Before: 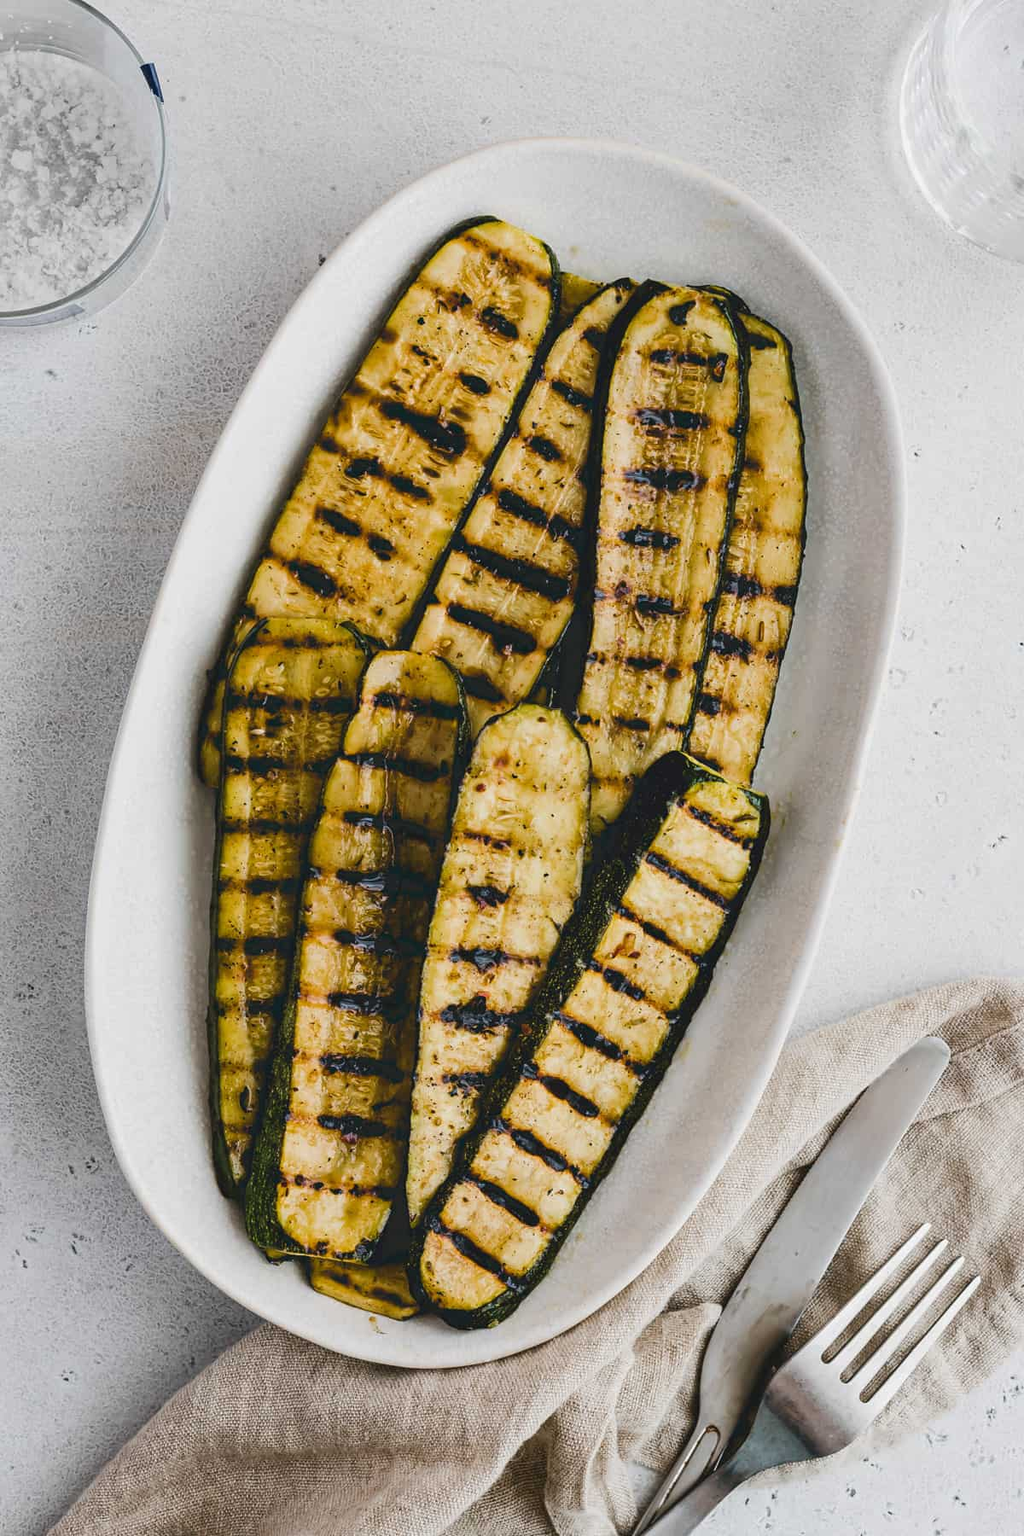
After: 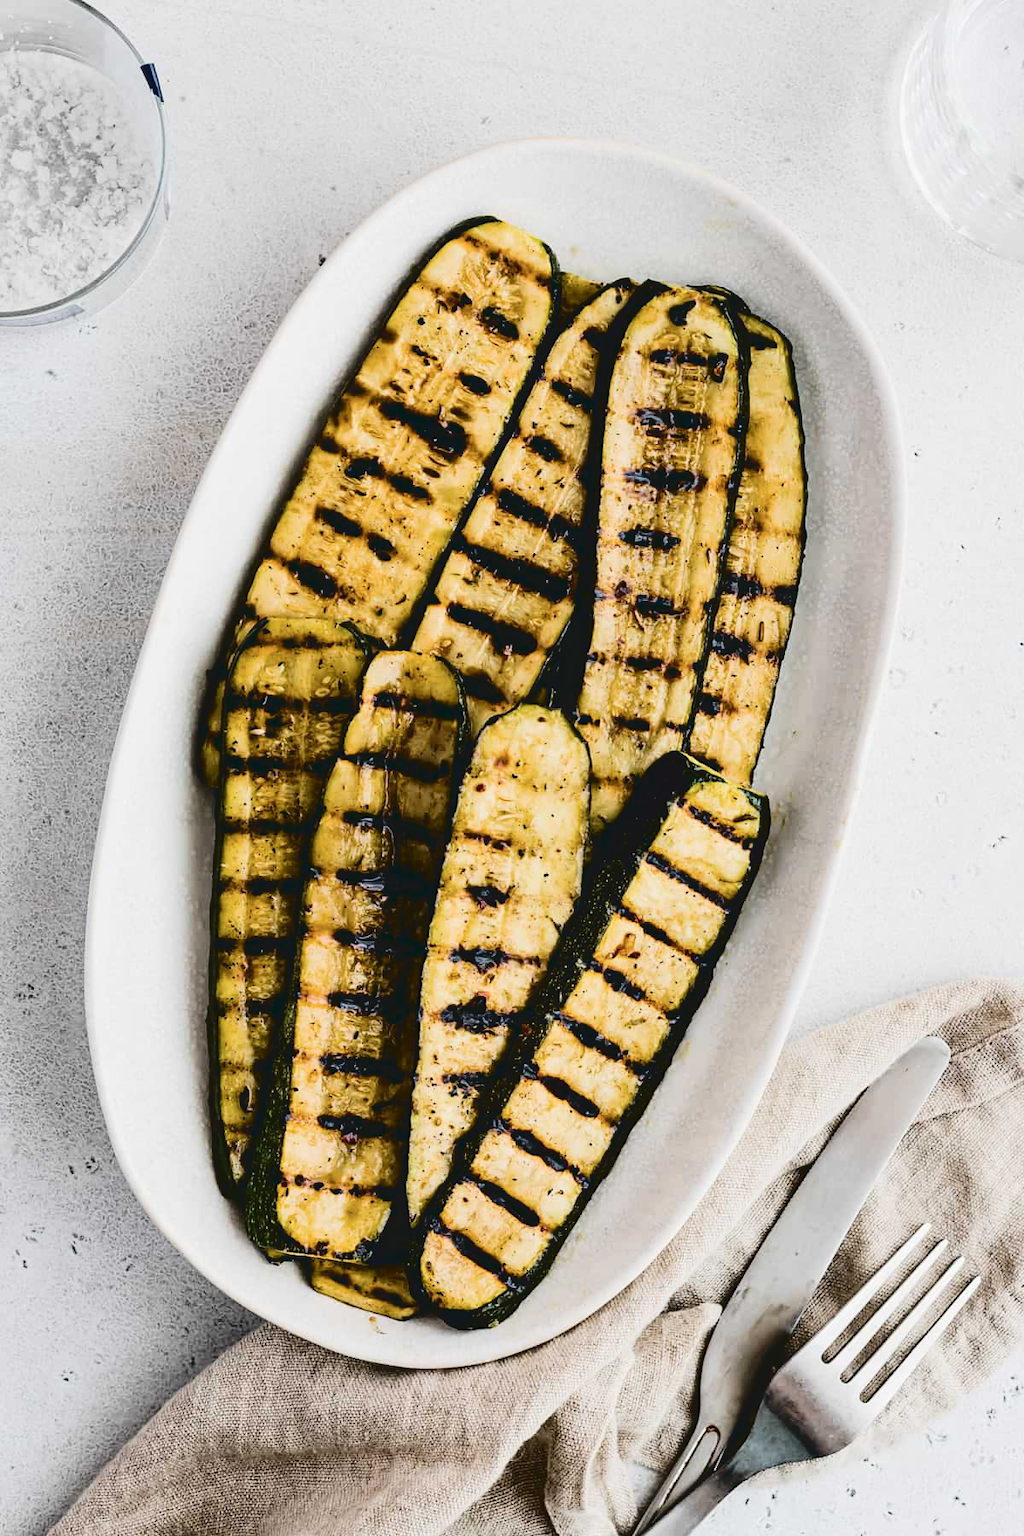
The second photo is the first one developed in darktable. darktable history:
tone curve: curves: ch0 [(0, 0) (0.003, 0.068) (0.011, 0.068) (0.025, 0.068) (0.044, 0.068) (0.069, 0.072) (0.1, 0.072) (0.136, 0.077) (0.177, 0.095) (0.224, 0.126) (0.277, 0.2) (0.335, 0.3) (0.399, 0.407) (0.468, 0.52) (0.543, 0.624) (0.623, 0.721) (0.709, 0.811) (0.801, 0.88) (0.898, 0.942) (1, 1)], color space Lab, independent channels, preserve colors none
